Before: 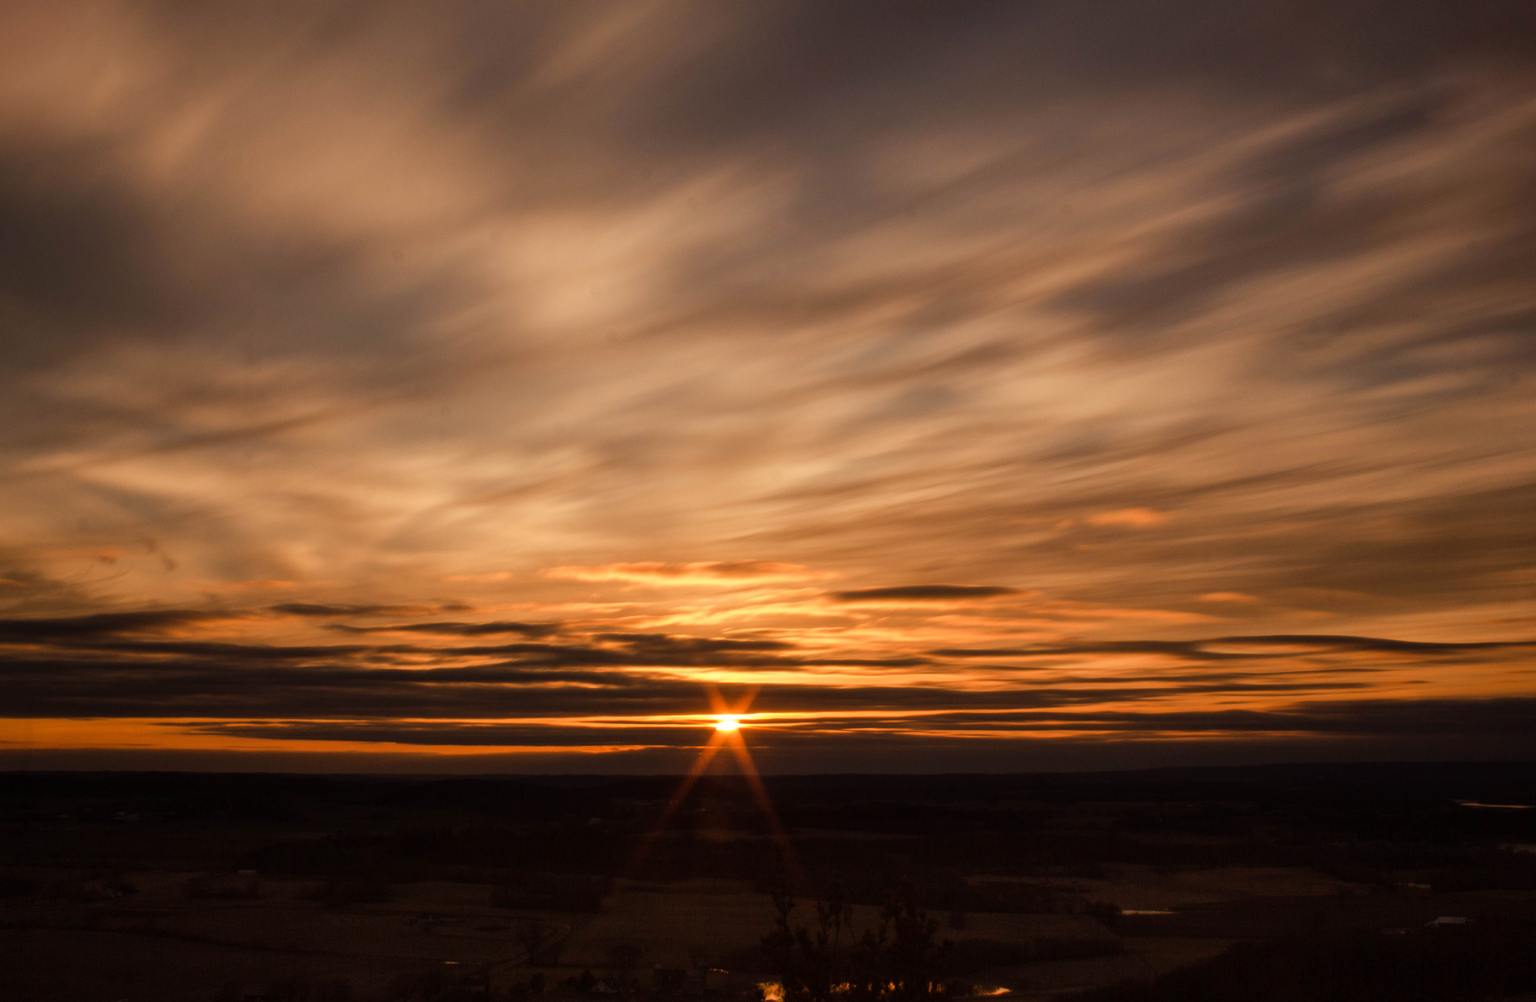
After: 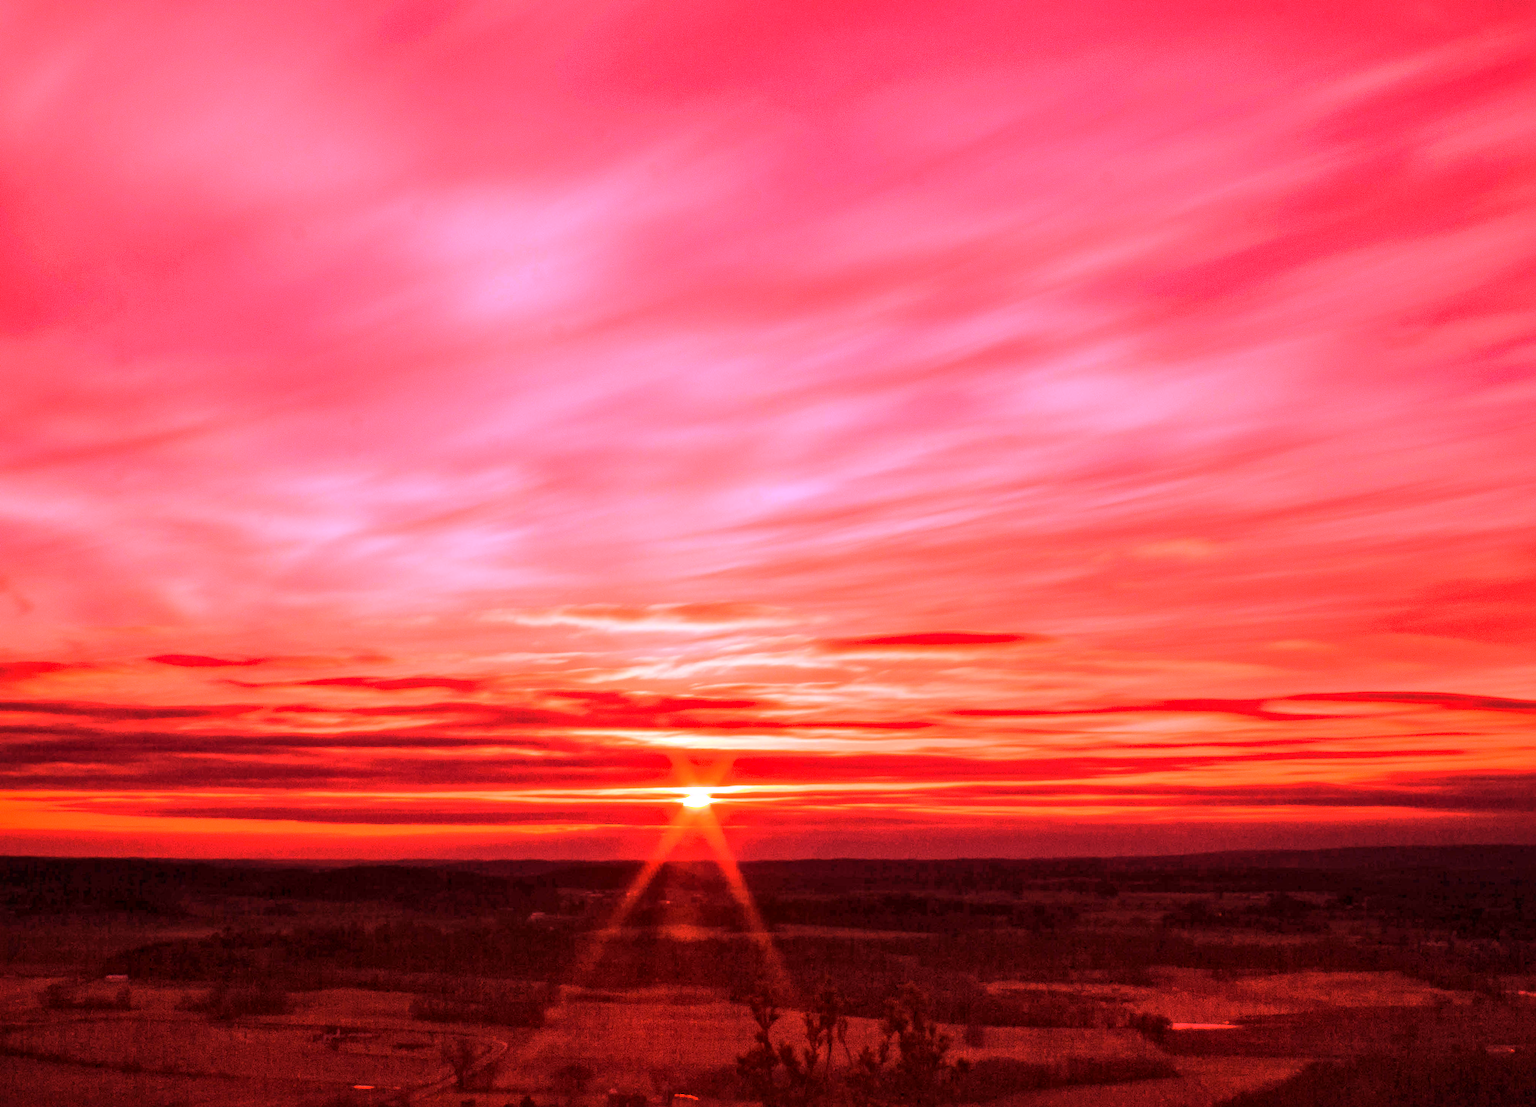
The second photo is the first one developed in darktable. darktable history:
white balance: red 4.26, blue 1.802
crop: left 9.807%, top 6.259%, right 7.334%, bottom 2.177%
local contrast: mode bilateral grid, contrast 20, coarseness 50, detail 132%, midtone range 0.2
